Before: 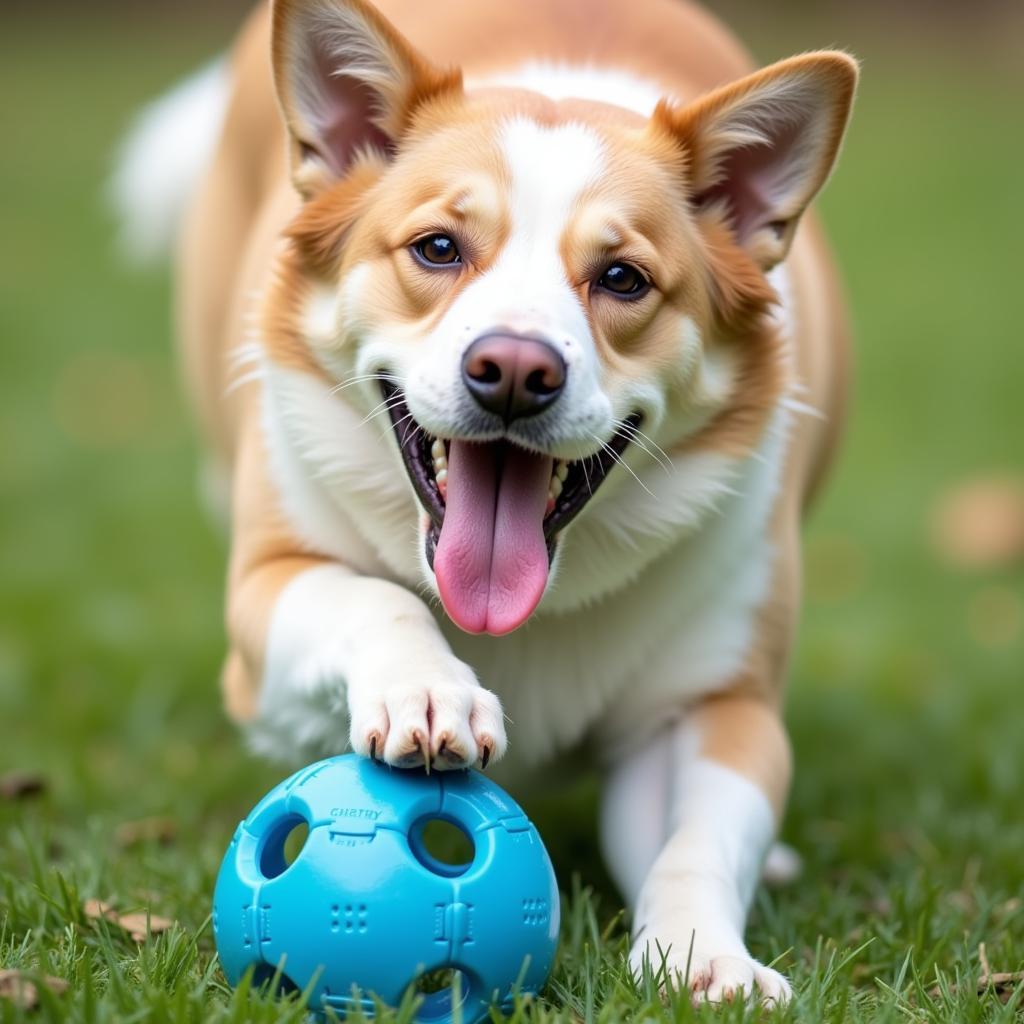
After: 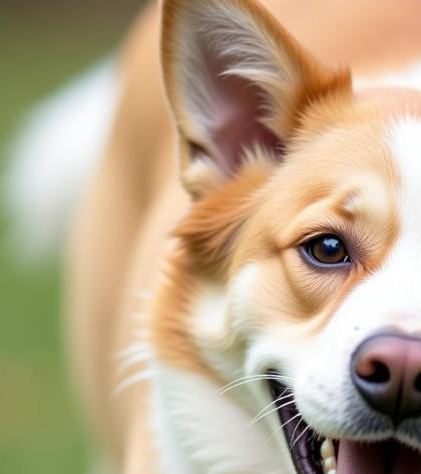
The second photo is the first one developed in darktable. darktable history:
crop and rotate: left 10.923%, top 0.057%, right 47.923%, bottom 53.572%
